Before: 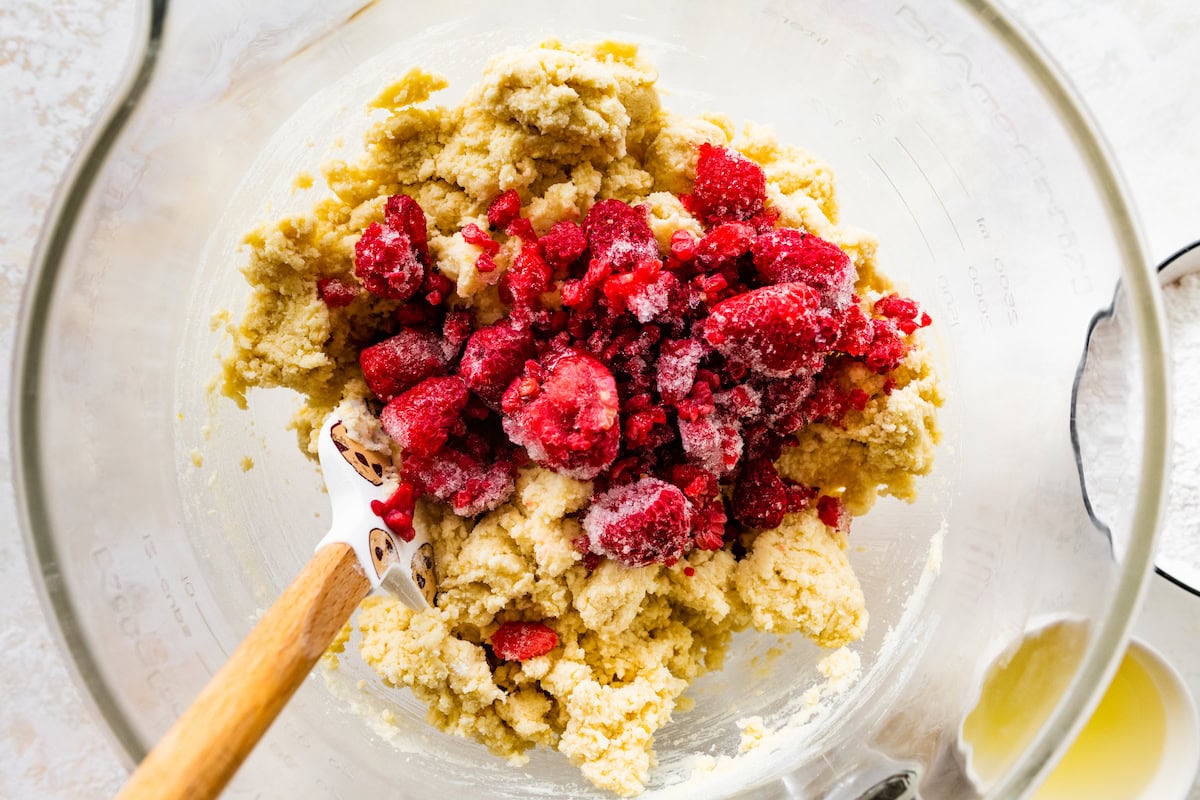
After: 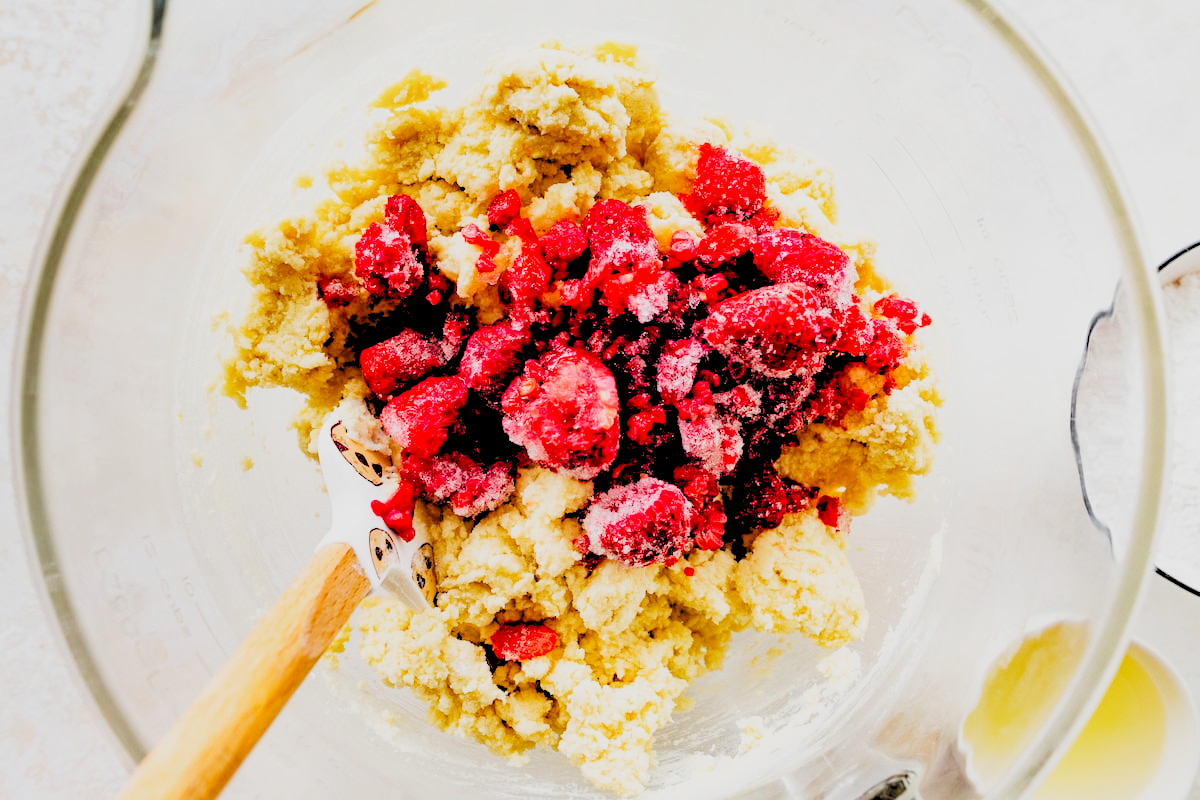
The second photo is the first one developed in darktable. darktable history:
levels: white 99.96%, levels [0.072, 0.414, 0.976]
filmic rgb: black relative exposure -7.65 EV, white relative exposure 4.56 EV, threshold 3 EV, hardness 3.61, add noise in highlights 0.001, preserve chrominance no, color science v3 (2019), use custom middle-gray values true, contrast in highlights soft, enable highlight reconstruction true
